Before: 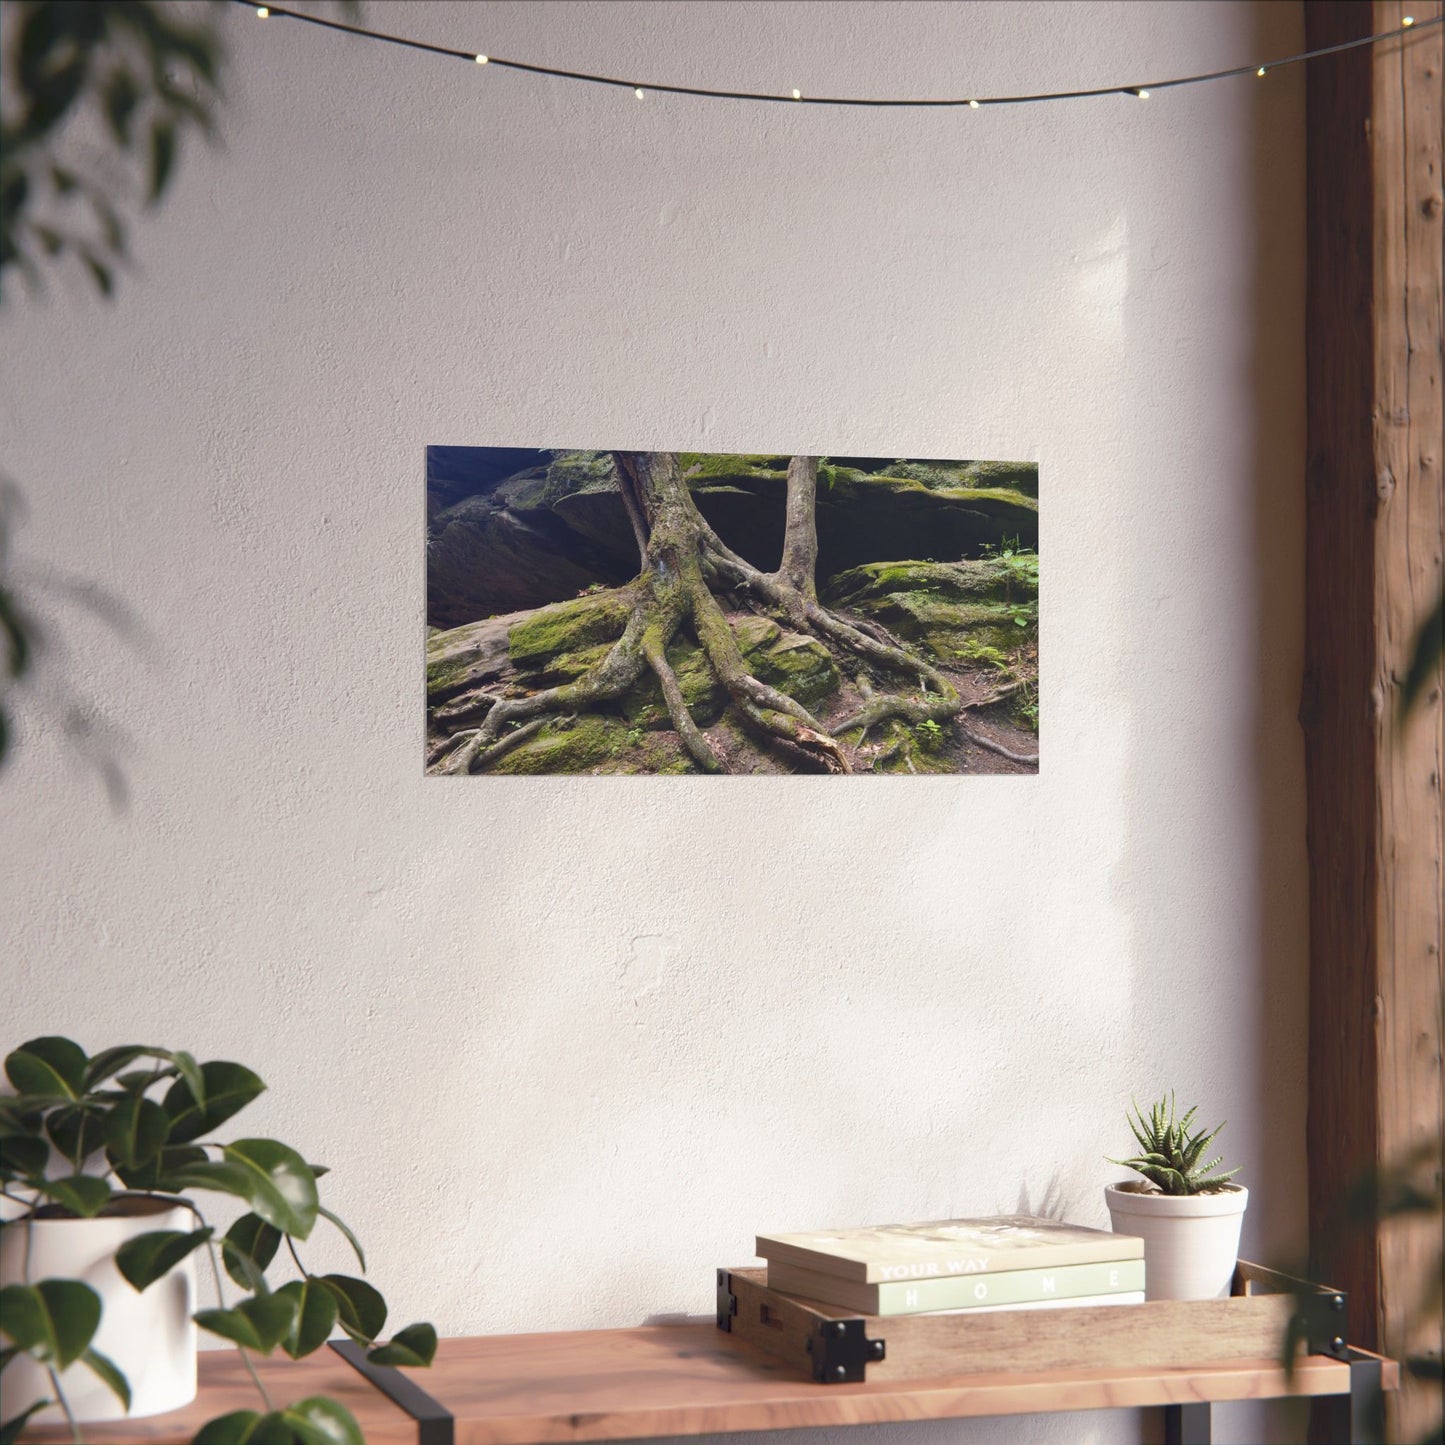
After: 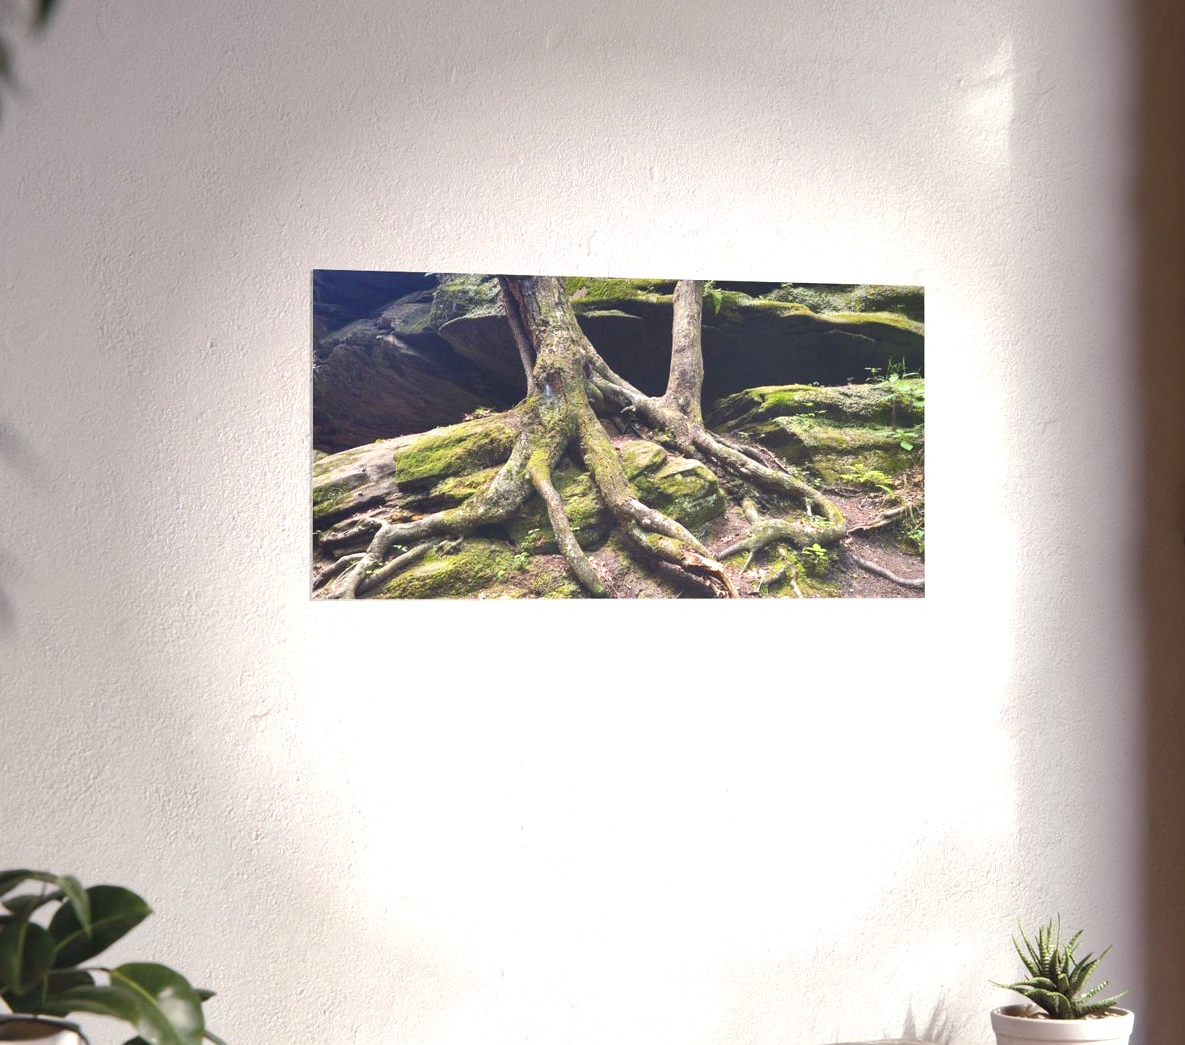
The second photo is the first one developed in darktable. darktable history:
shadows and highlights: shadows -30.55, highlights 29.89
crop: left 7.912%, top 12.207%, right 10.015%, bottom 15.435%
vignetting: fall-off start 40.13%, fall-off radius 40.59%, saturation -0.03
exposure: exposure 1 EV, compensate exposure bias true, compensate highlight preservation false
